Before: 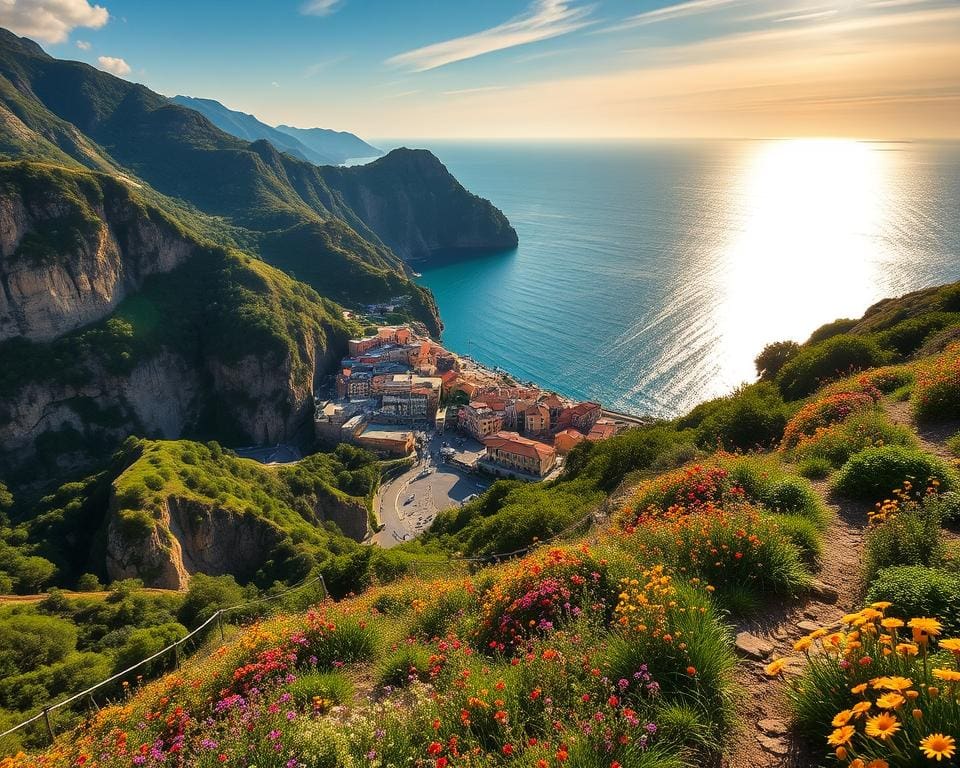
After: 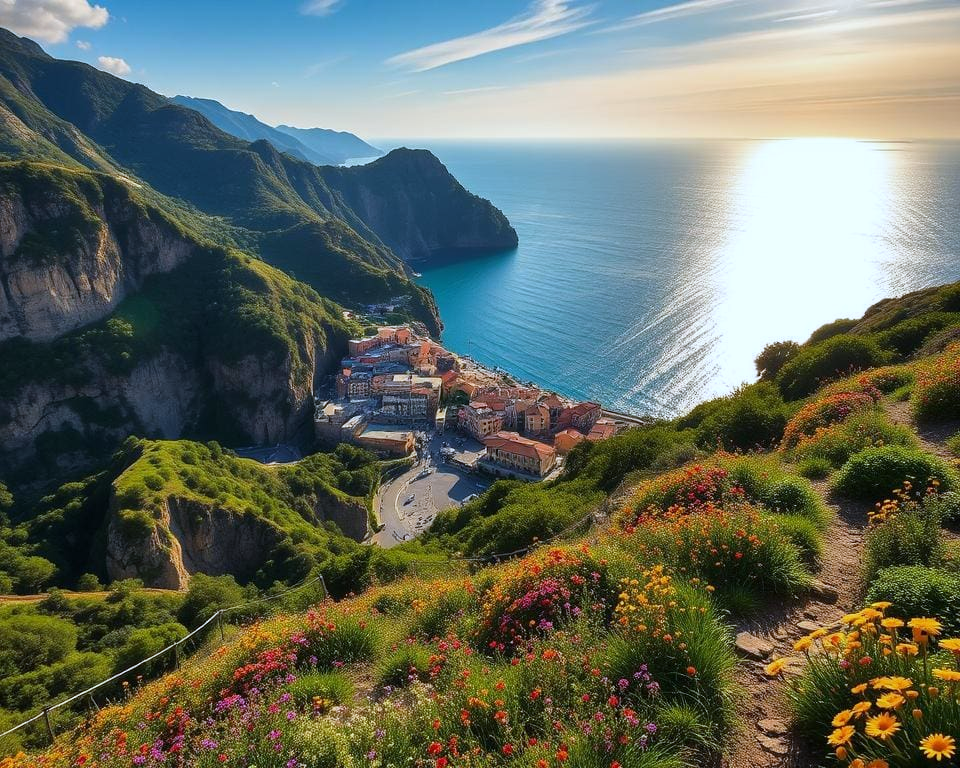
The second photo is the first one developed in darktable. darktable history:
white balance: red 0.931, blue 1.11
tone equalizer: on, module defaults
